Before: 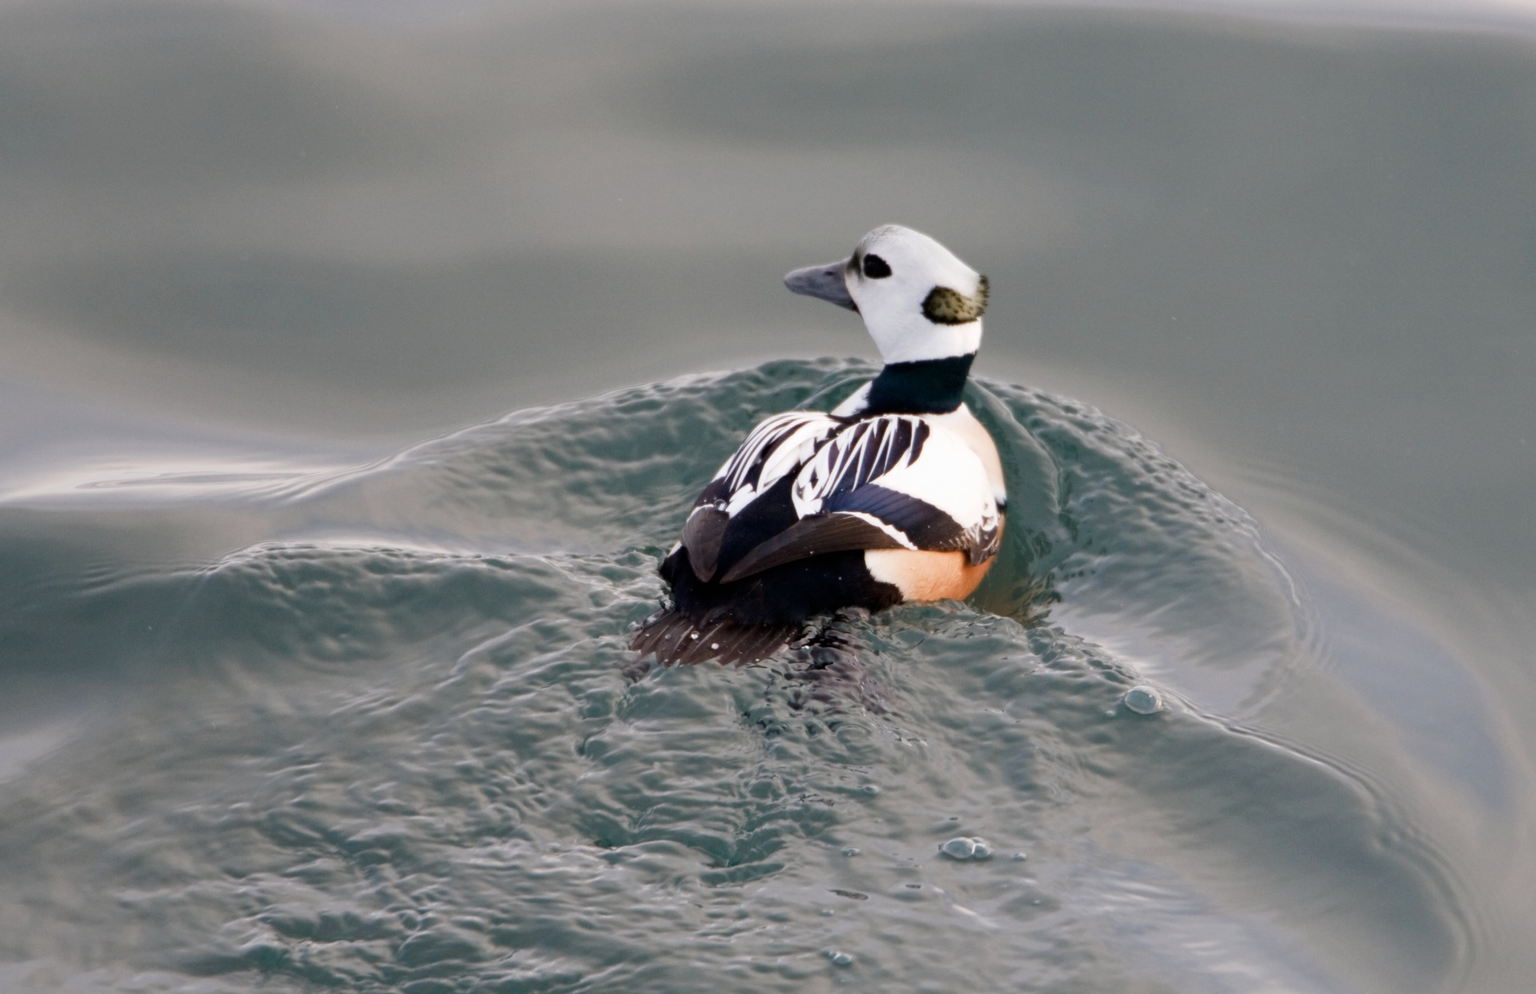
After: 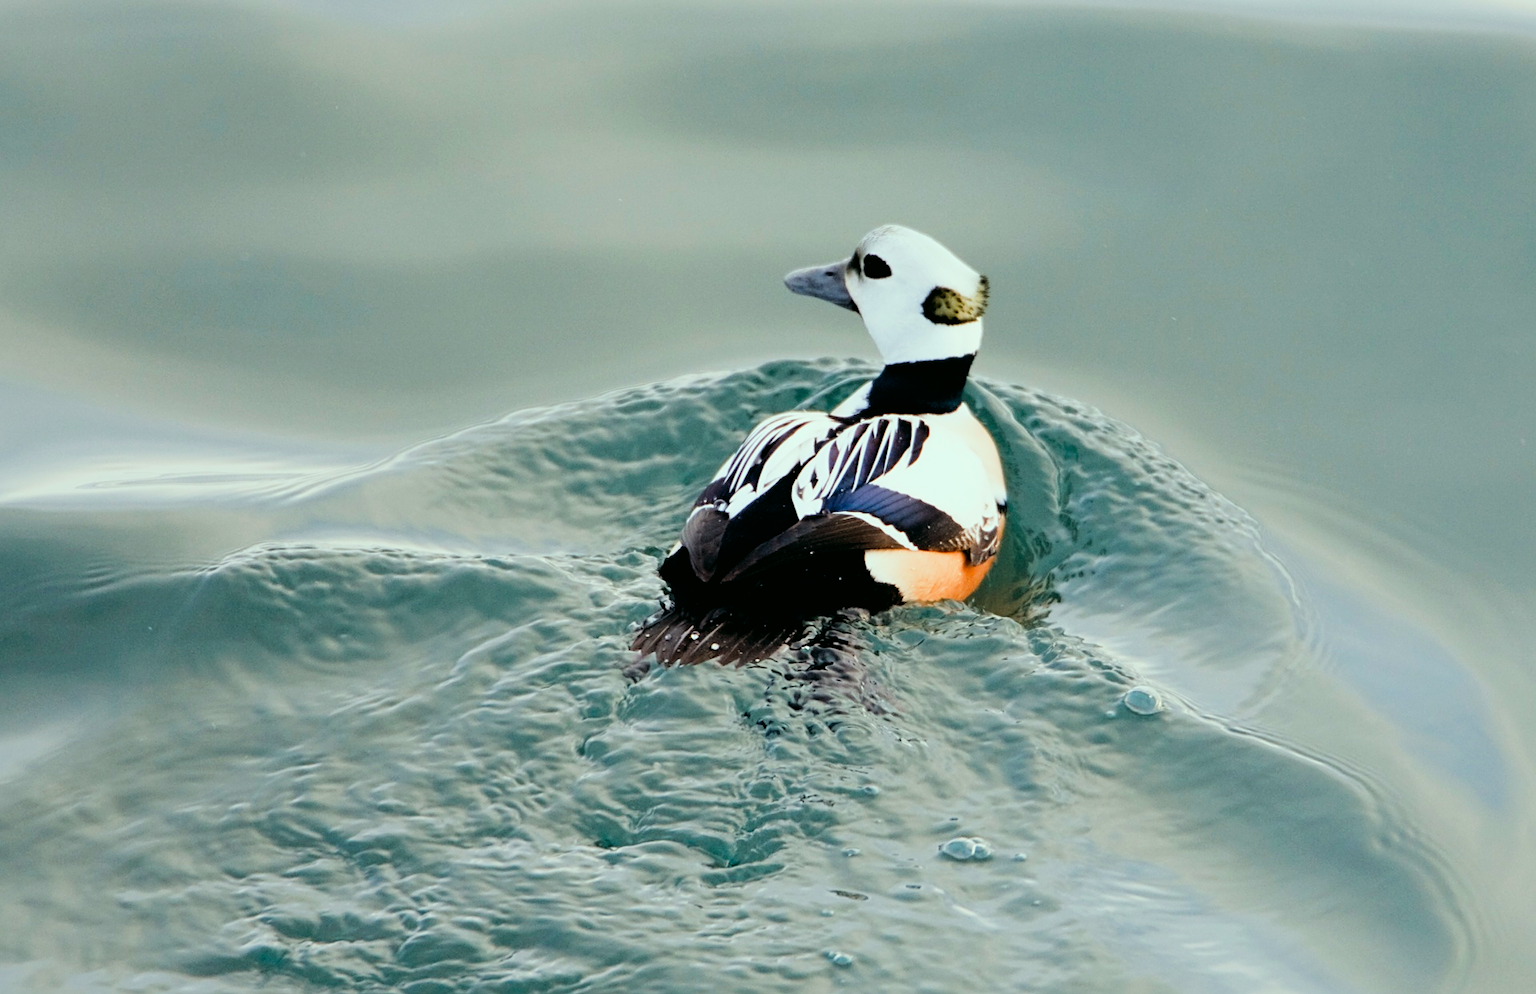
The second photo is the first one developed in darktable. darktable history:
color correction: highlights a* -7.45, highlights b* 1.51, shadows a* -3.24, saturation 1.4
tone equalizer: -8 EV -0.768 EV, -7 EV -0.703 EV, -6 EV -0.638 EV, -5 EV -0.407 EV, -3 EV 0.395 EV, -2 EV 0.6 EV, -1 EV 0.688 EV, +0 EV 0.732 EV, smoothing diameter 24.98%, edges refinement/feathering 6.81, preserve details guided filter
filmic rgb: black relative exposure -5.03 EV, white relative exposure 3.97 EV, hardness 2.89, contrast 1.19
sharpen: on, module defaults
